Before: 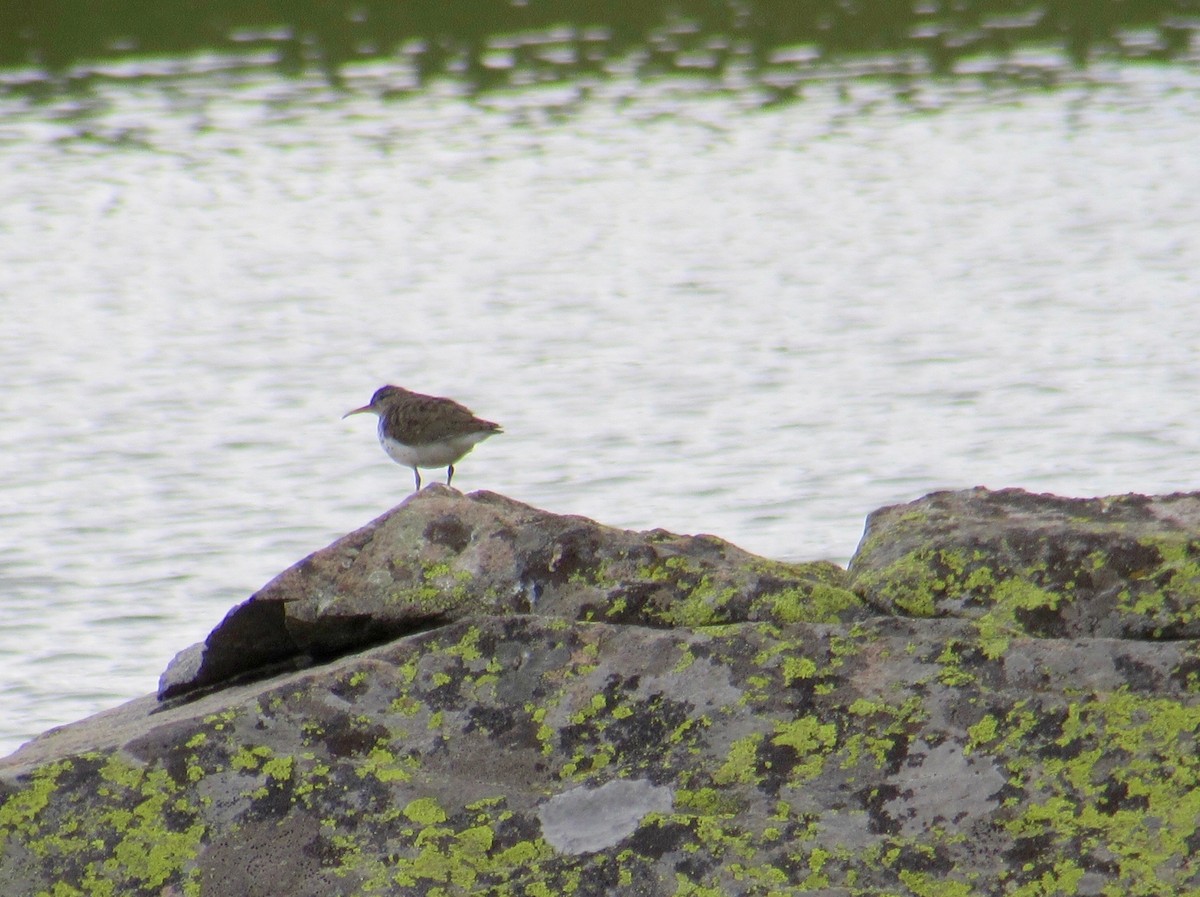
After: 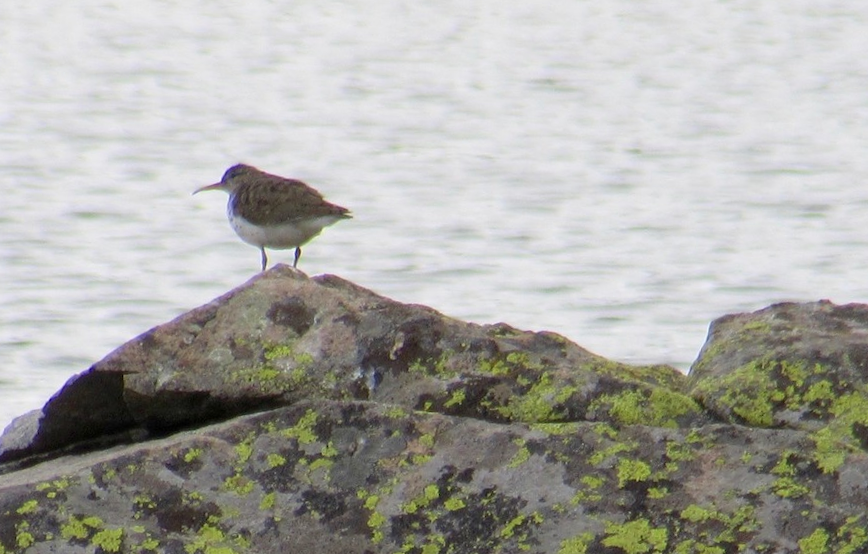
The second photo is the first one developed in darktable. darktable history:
crop and rotate: angle -3.39°, left 9.832%, top 21.294%, right 12.213%, bottom 12.085%
